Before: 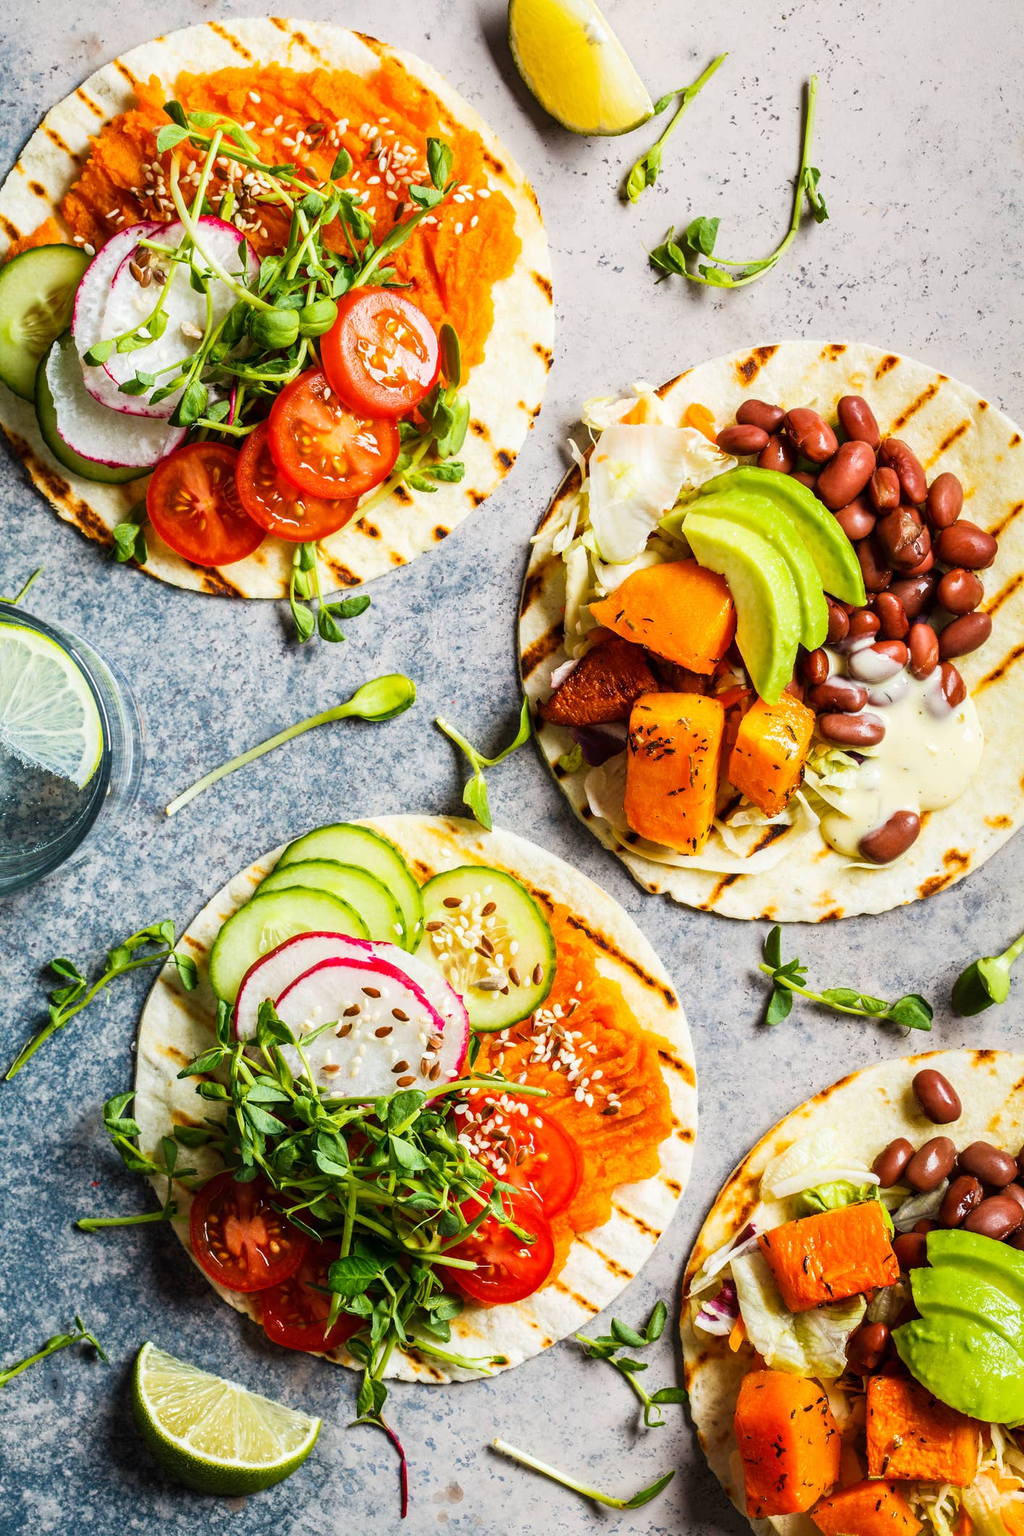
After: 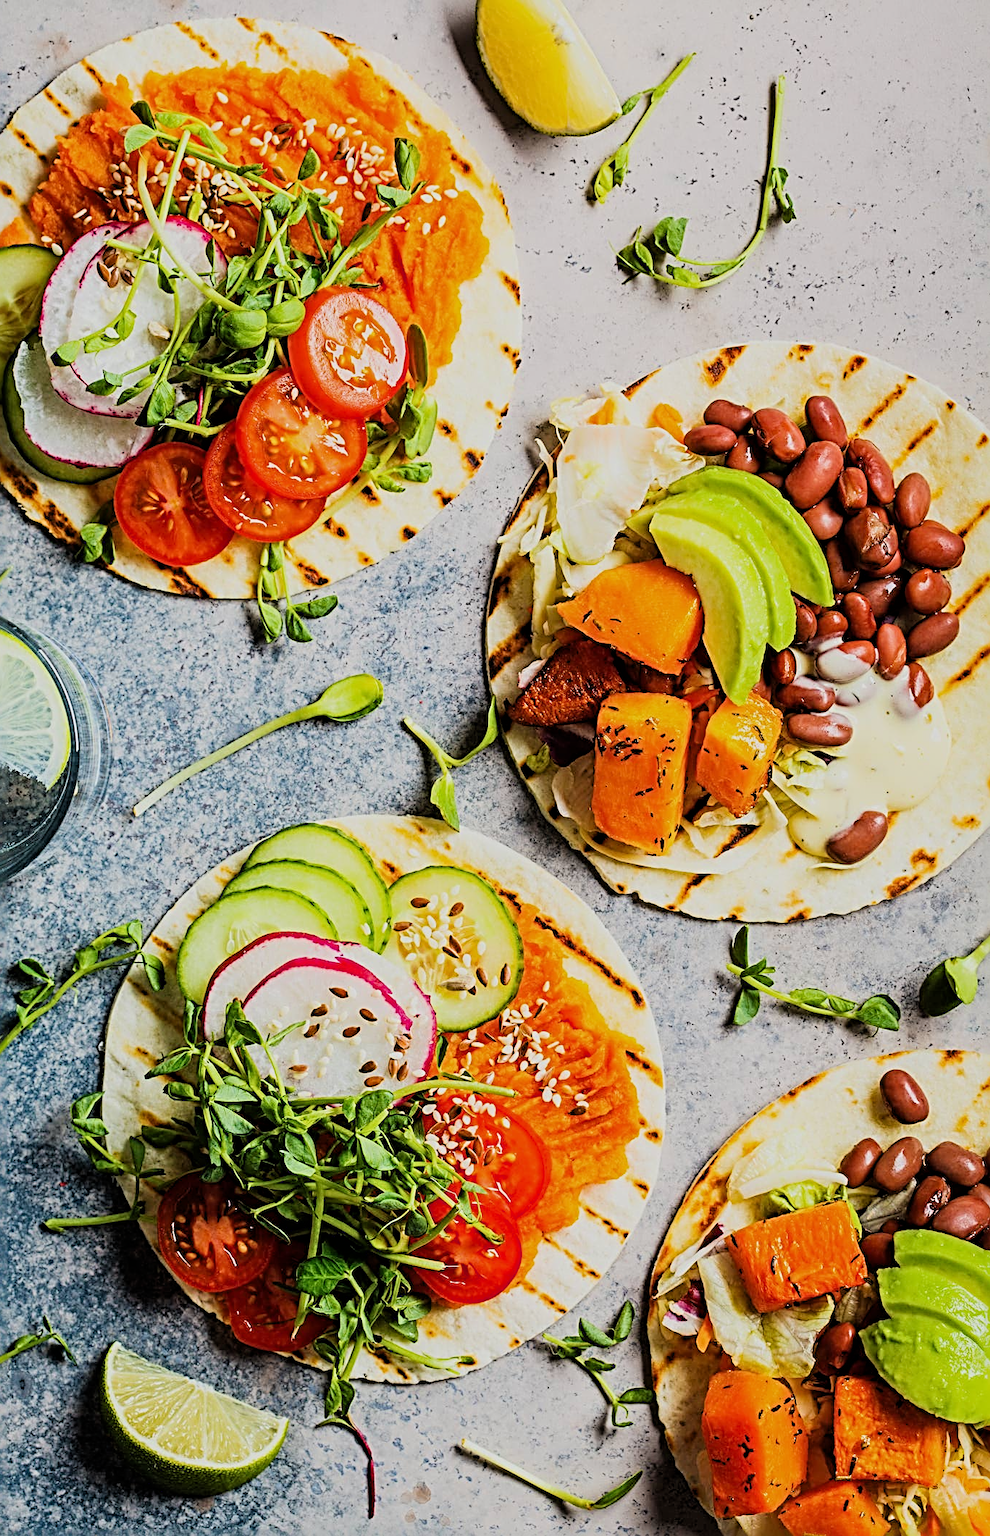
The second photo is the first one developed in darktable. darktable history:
filmic rgb: black relative exposure -7.65 EV, white relative exposure 4.56 EV, hardness 3.61, color science v6 (2022)
exposure: exposure 0.081 EV, compensate highlight preservation false
sharpen: radius 3.69, amount 0.928
white balance: emerald 1
crop and rotate: left 3.238%
